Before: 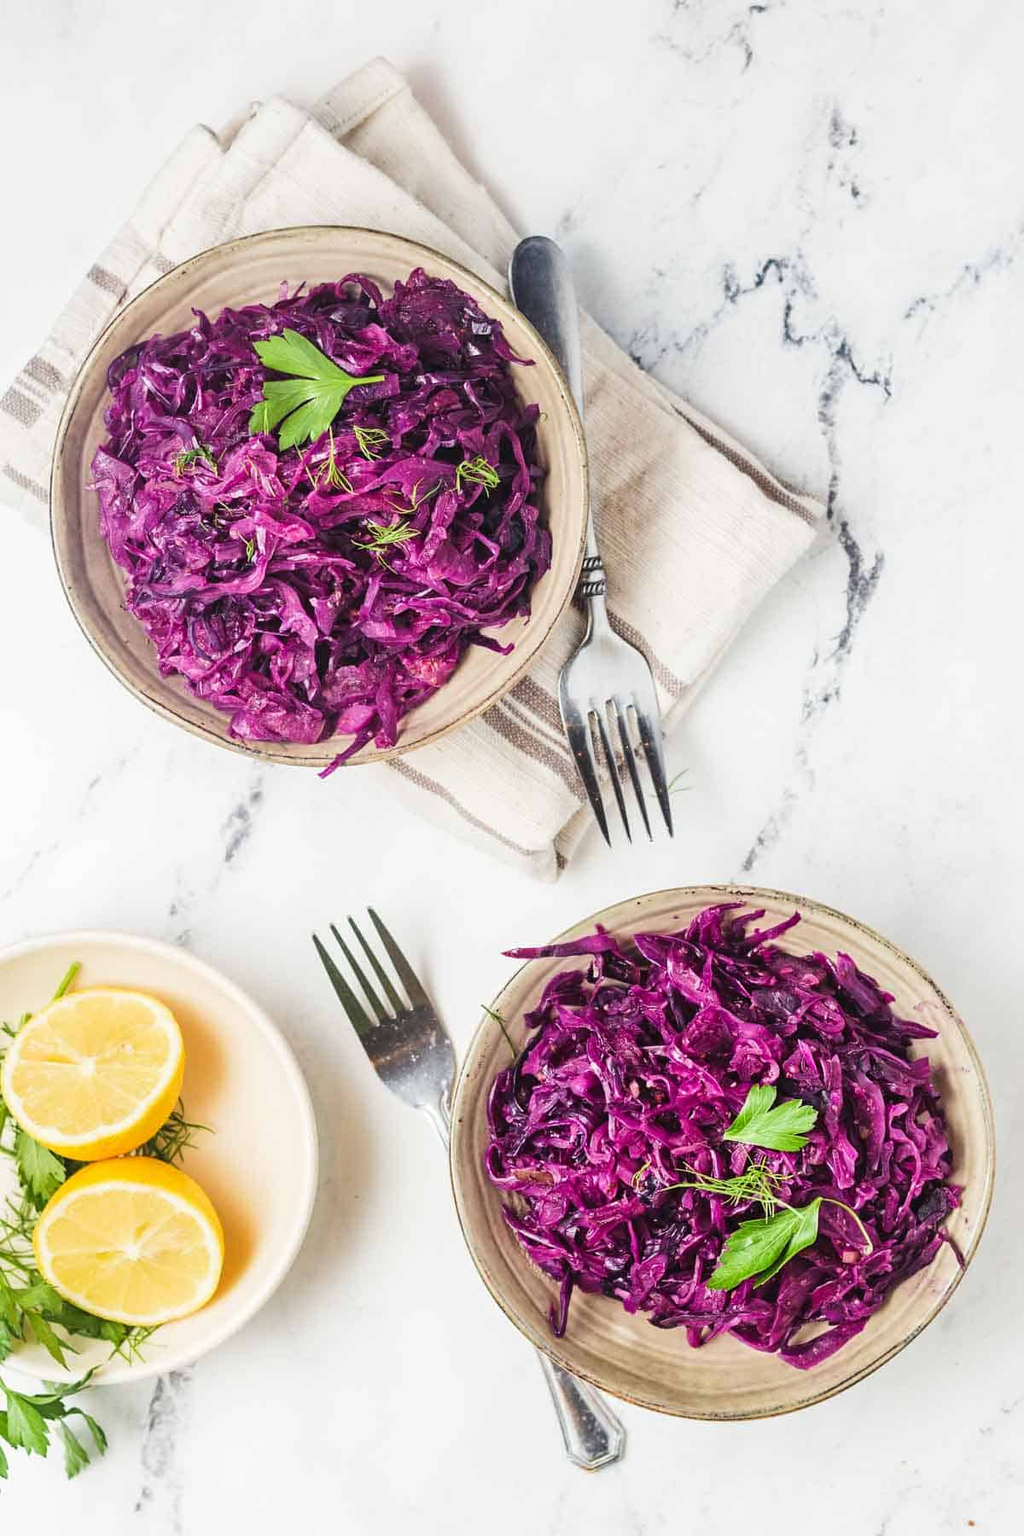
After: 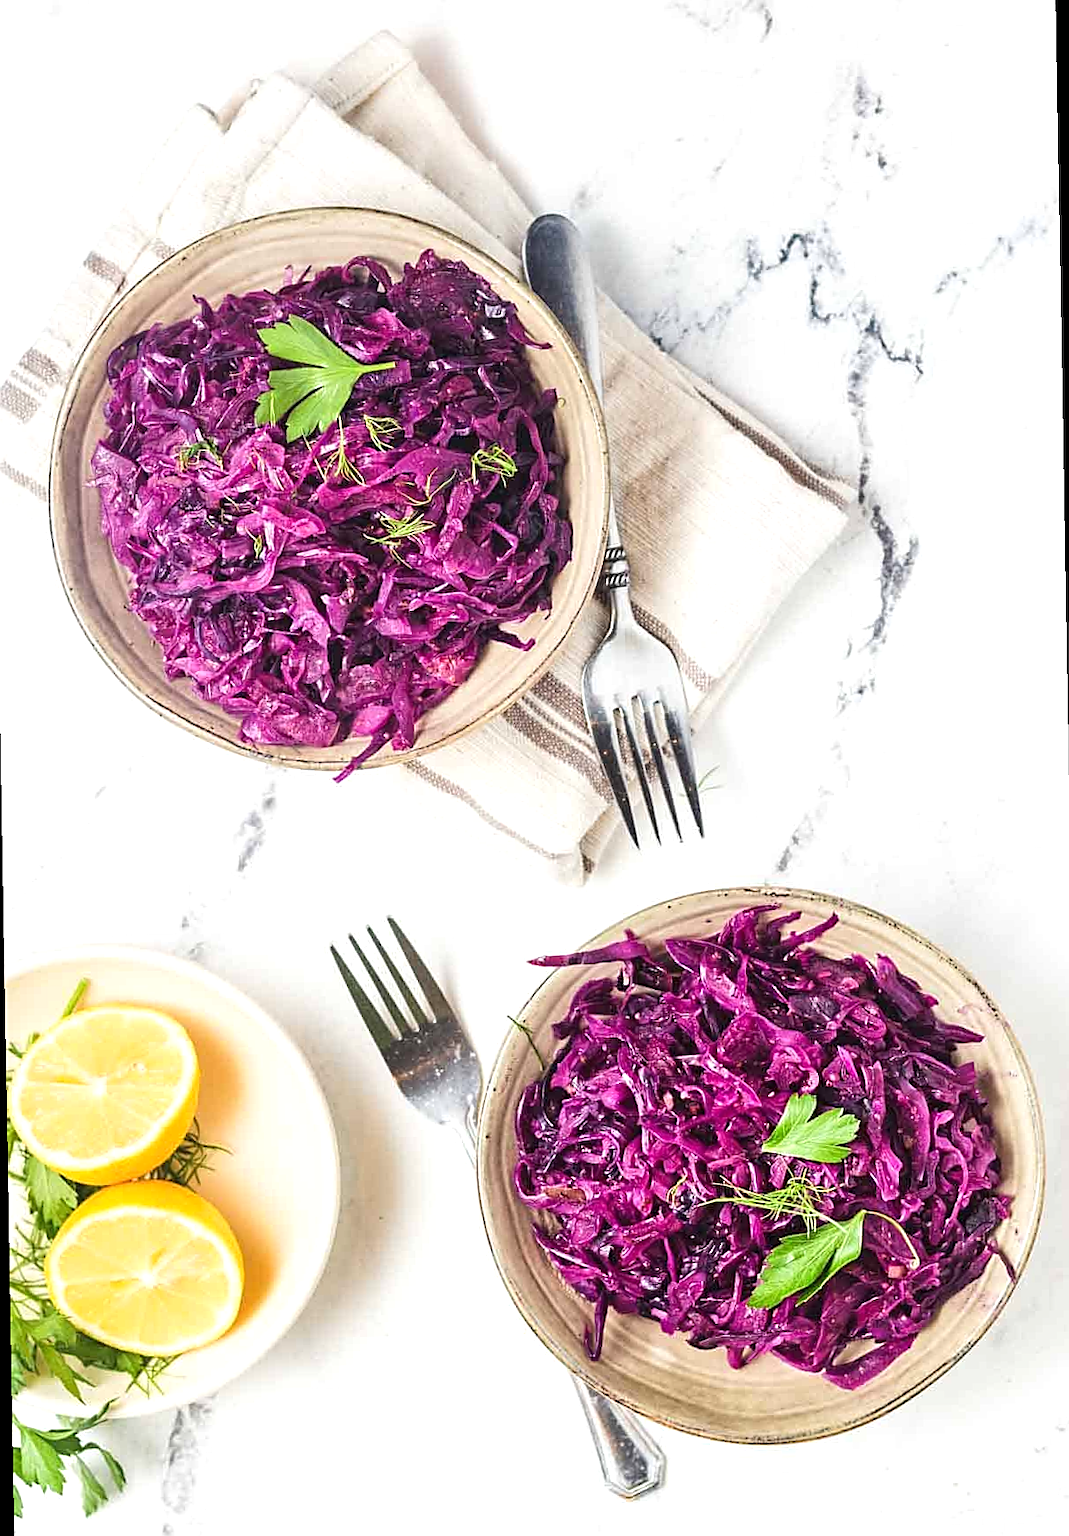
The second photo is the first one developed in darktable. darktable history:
exposure: exposure 0.3 EV, compensate highlight preservation false
rotate and perspective: rotation -1°, crop left 0.011, crop right 0.989, crop top 0.025, crop bottom 0.975
sharpen: on, module defaults
